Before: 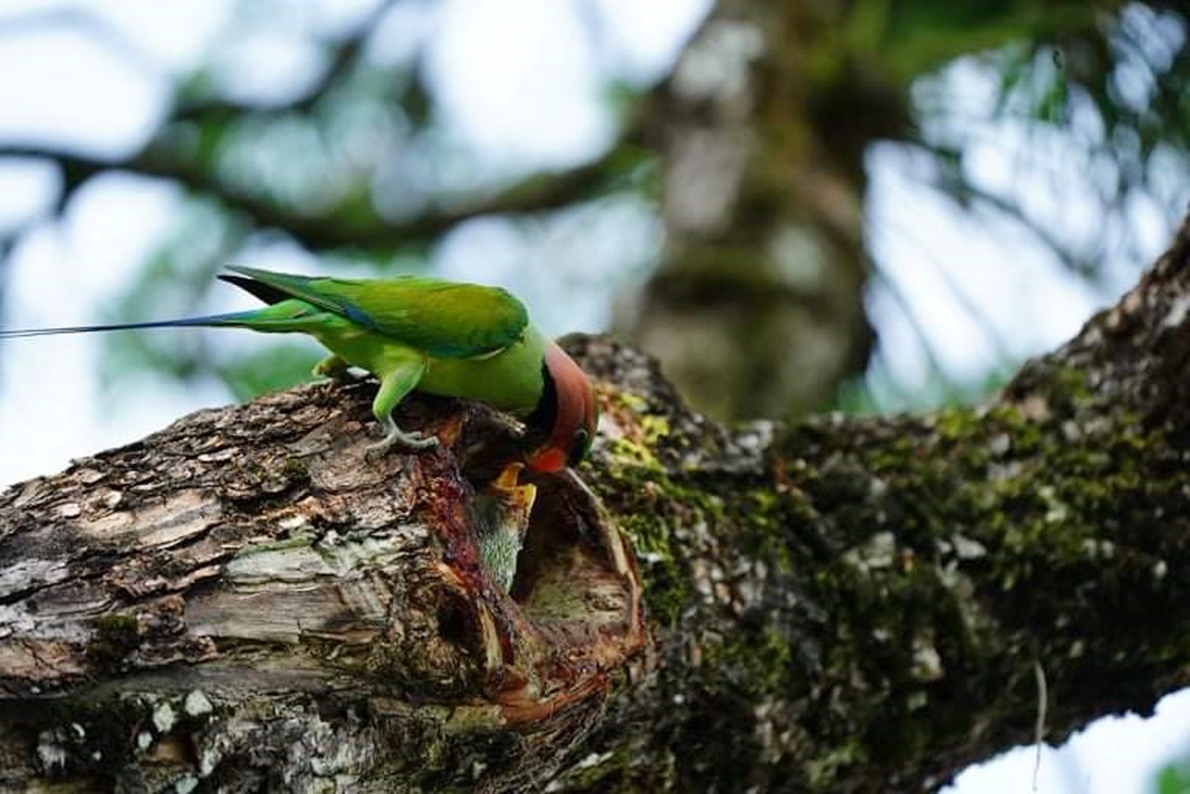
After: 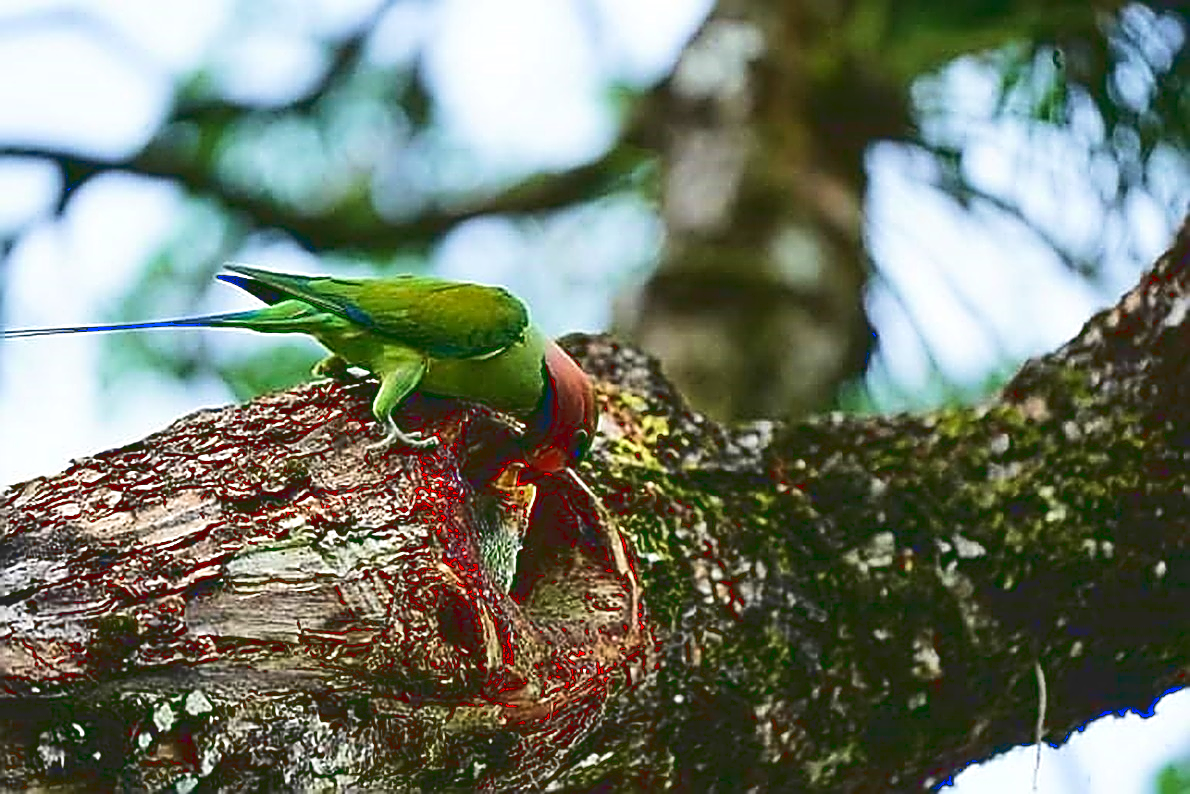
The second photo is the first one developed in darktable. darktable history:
velvia: on, module defaults
sharpen: amount 2
tone curve: curves: ch0 [(0, 0.129) (0.187, 0.207) (0.729, 0.789) (1, 1)], color space Lab, linked channels, preserve colors none
